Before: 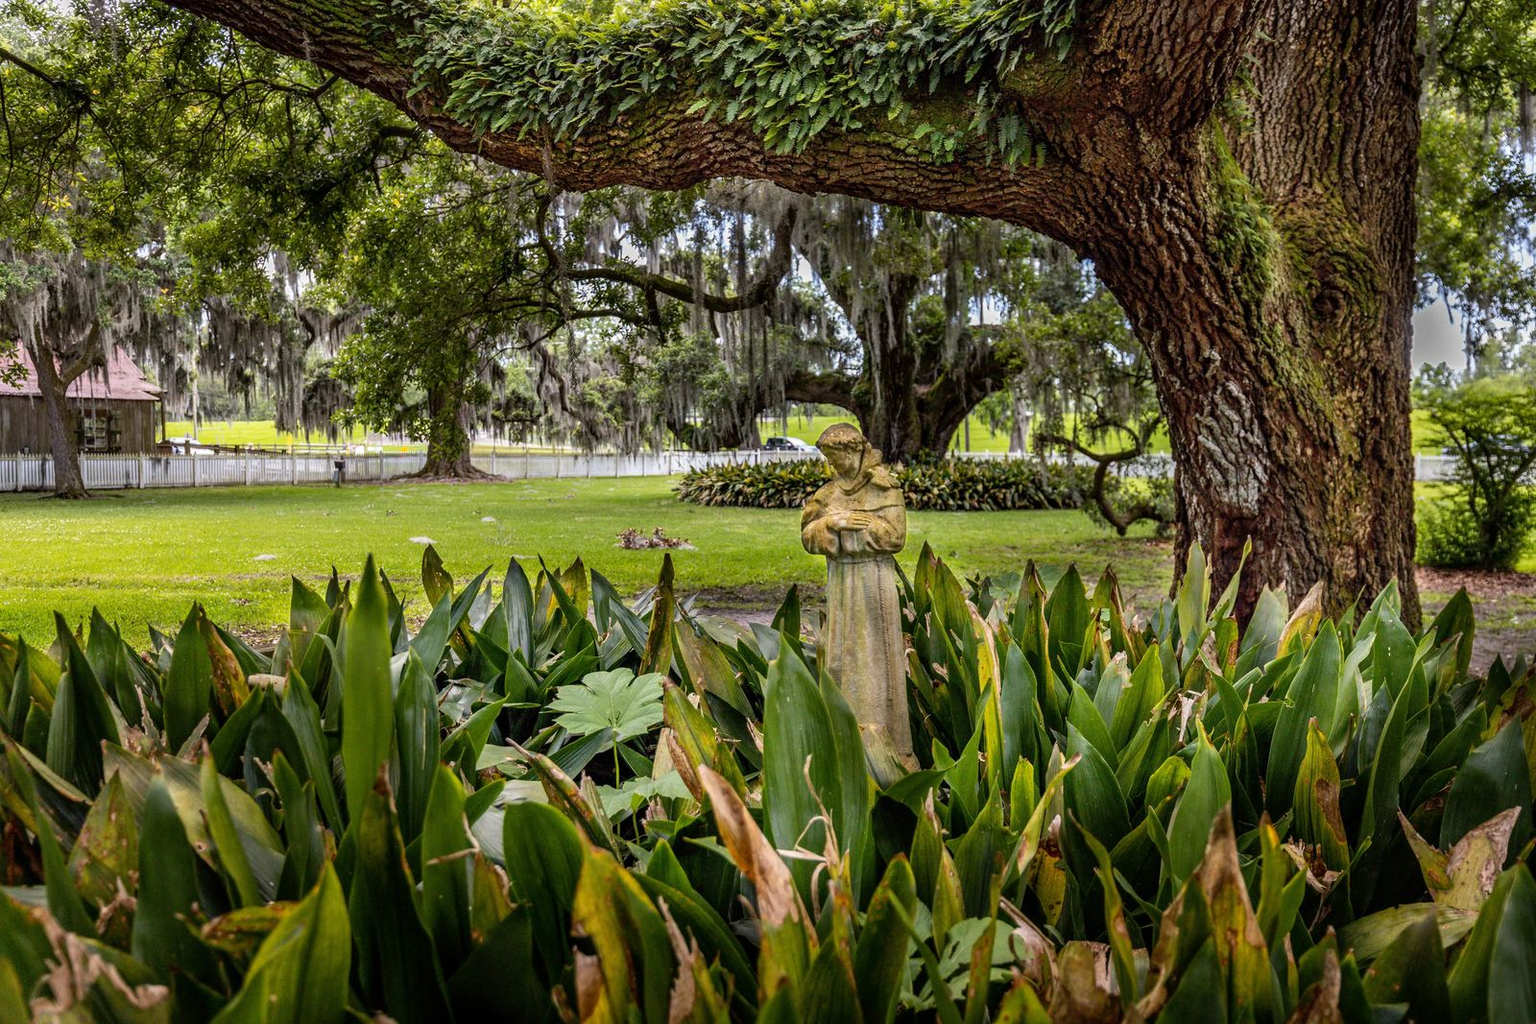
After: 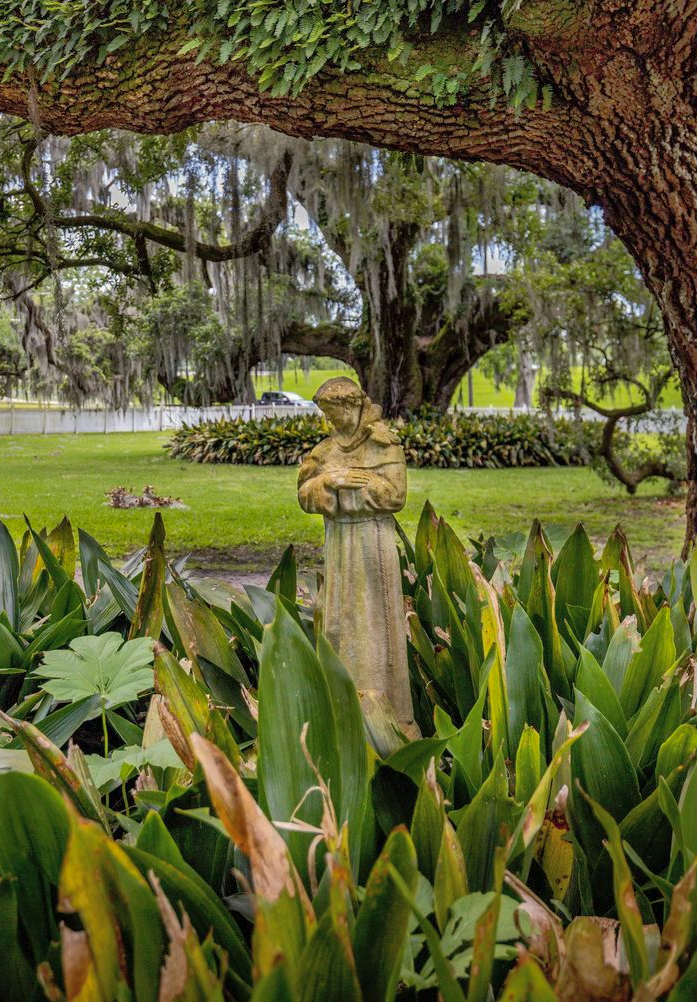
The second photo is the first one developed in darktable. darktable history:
crop: left 33.611%, top 6.004%, right 22.774%
shadows and highlights: shadows 58.35, highlights -59.87
